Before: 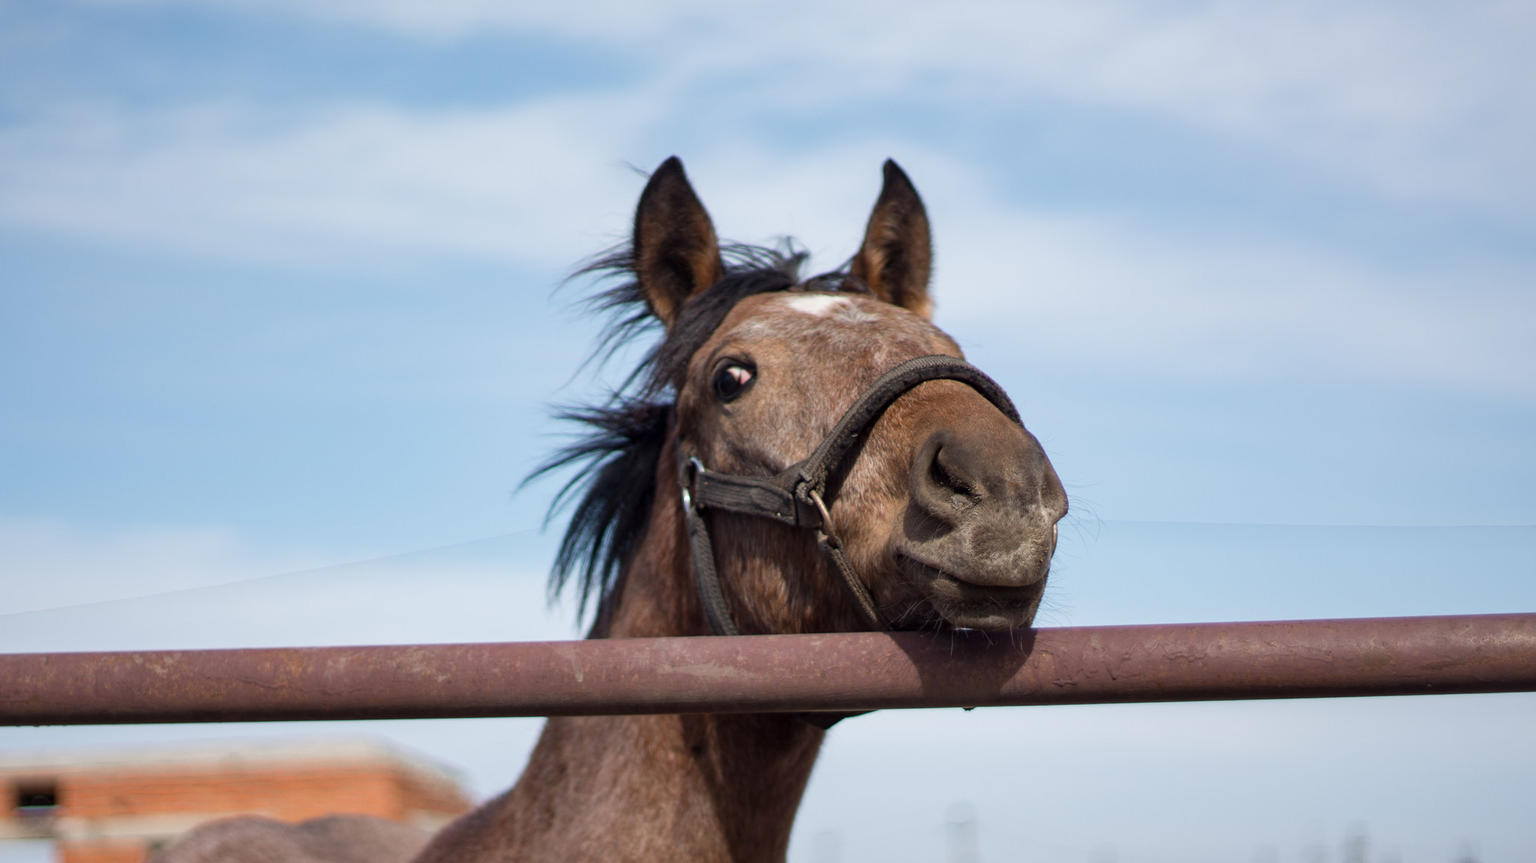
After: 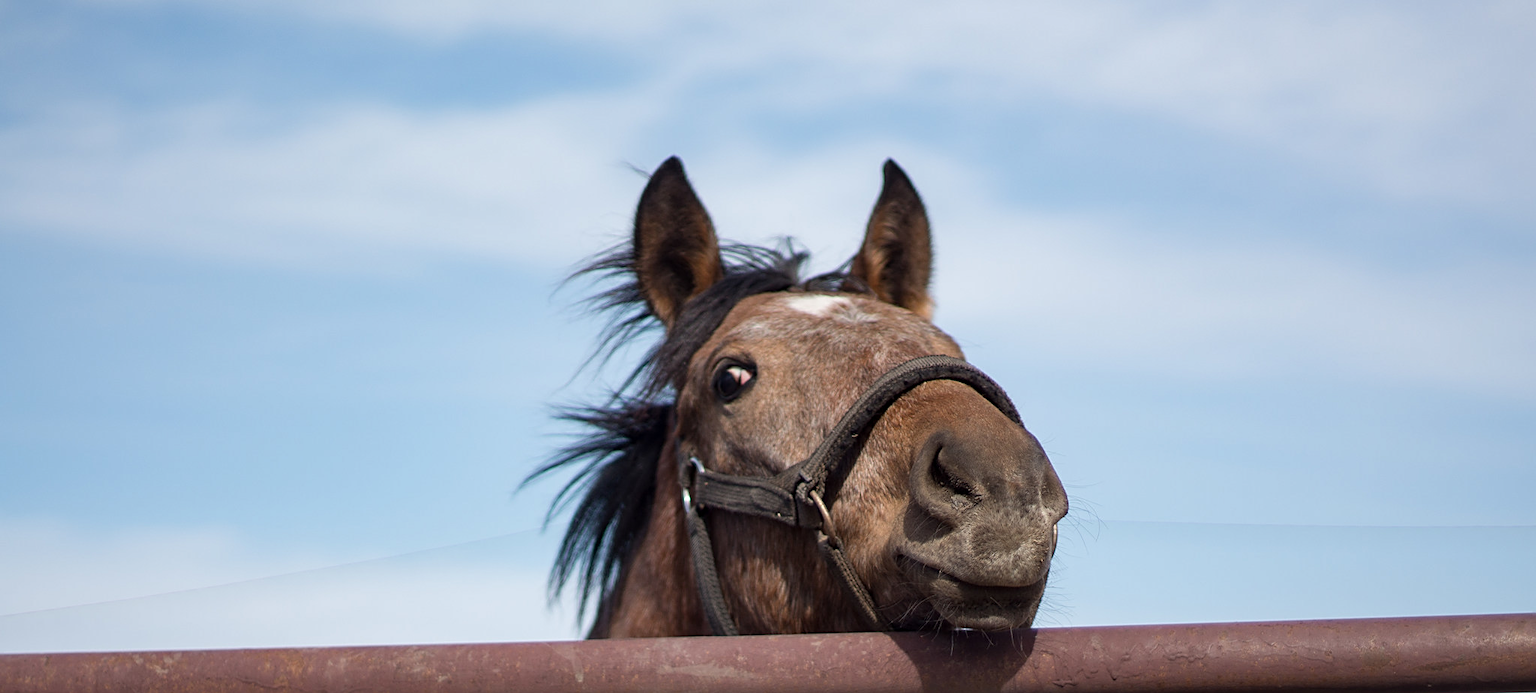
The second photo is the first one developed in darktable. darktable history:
sharpen: on, module defaults
tone equalizer: mask exposure compensation -0.5 EV
crop: bottom 19.691%
